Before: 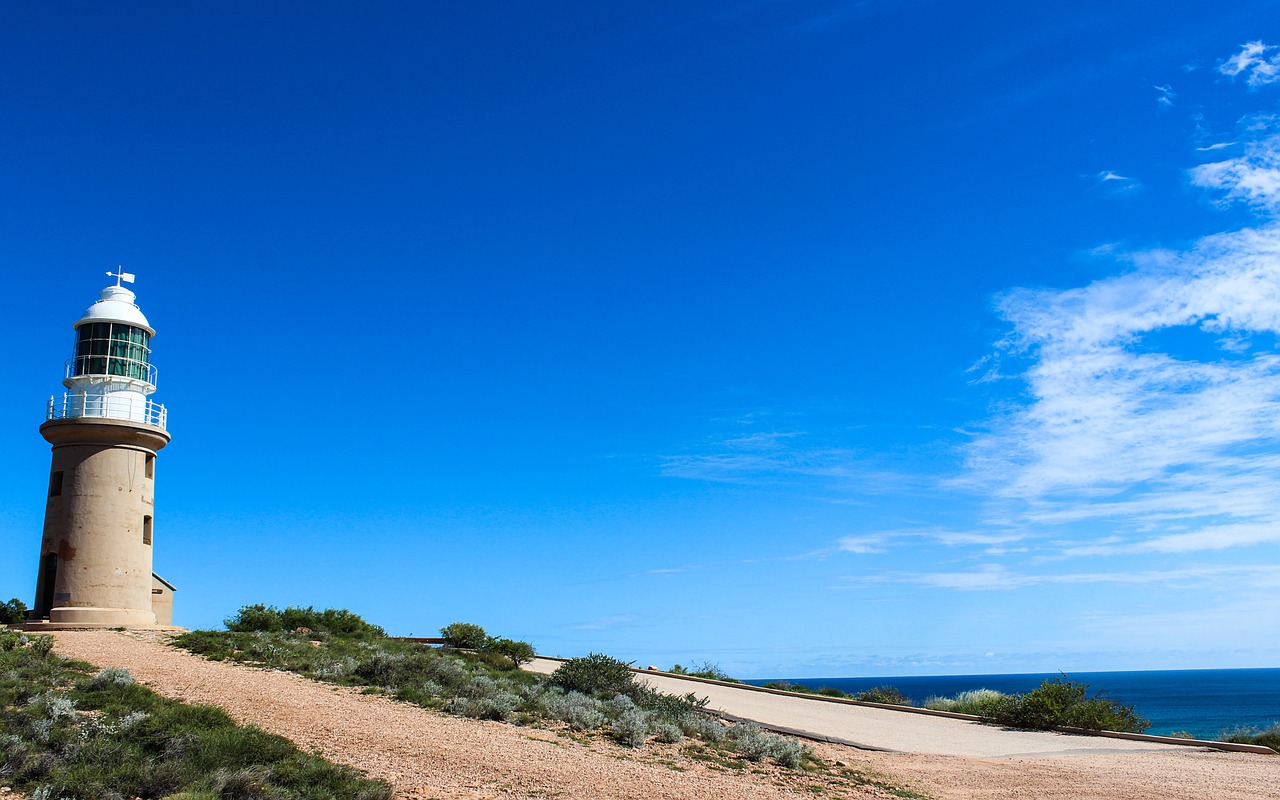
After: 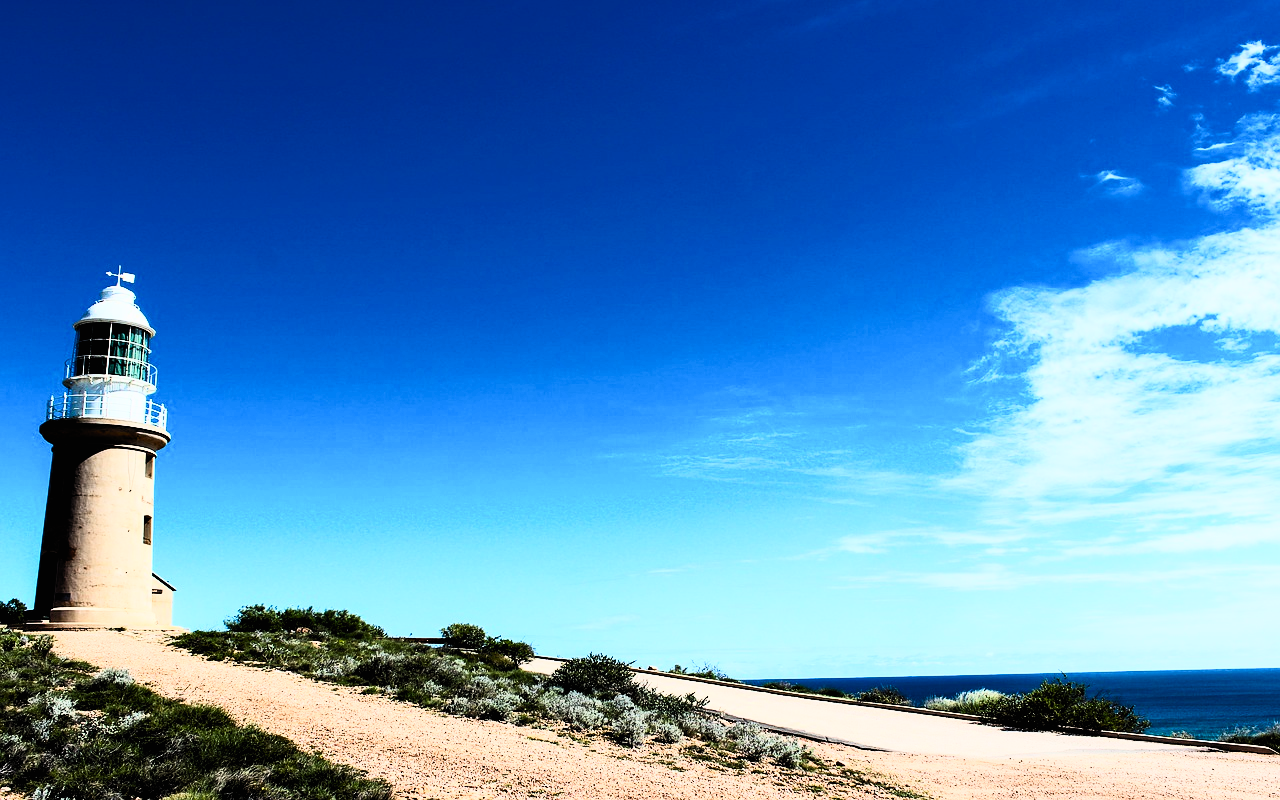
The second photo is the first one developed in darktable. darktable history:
contrast brightness saturation: contrast 0.62, brightness 0.34, saturation 0.14
color balance rgb: shadows fall-off 101%, linear chroma grading › mid-tones 7.63%, perceptual saturation grading › mid-tones 11.68%, mask middle-gray fulcrum 22.45%, global vibrance 10.11%, saturation formula JzAzBz (2021)
filmic rgb: black relative exposure -3.31 EV, white relative exposure 3.45 EV, hardness 2.36, contrast 1.103
